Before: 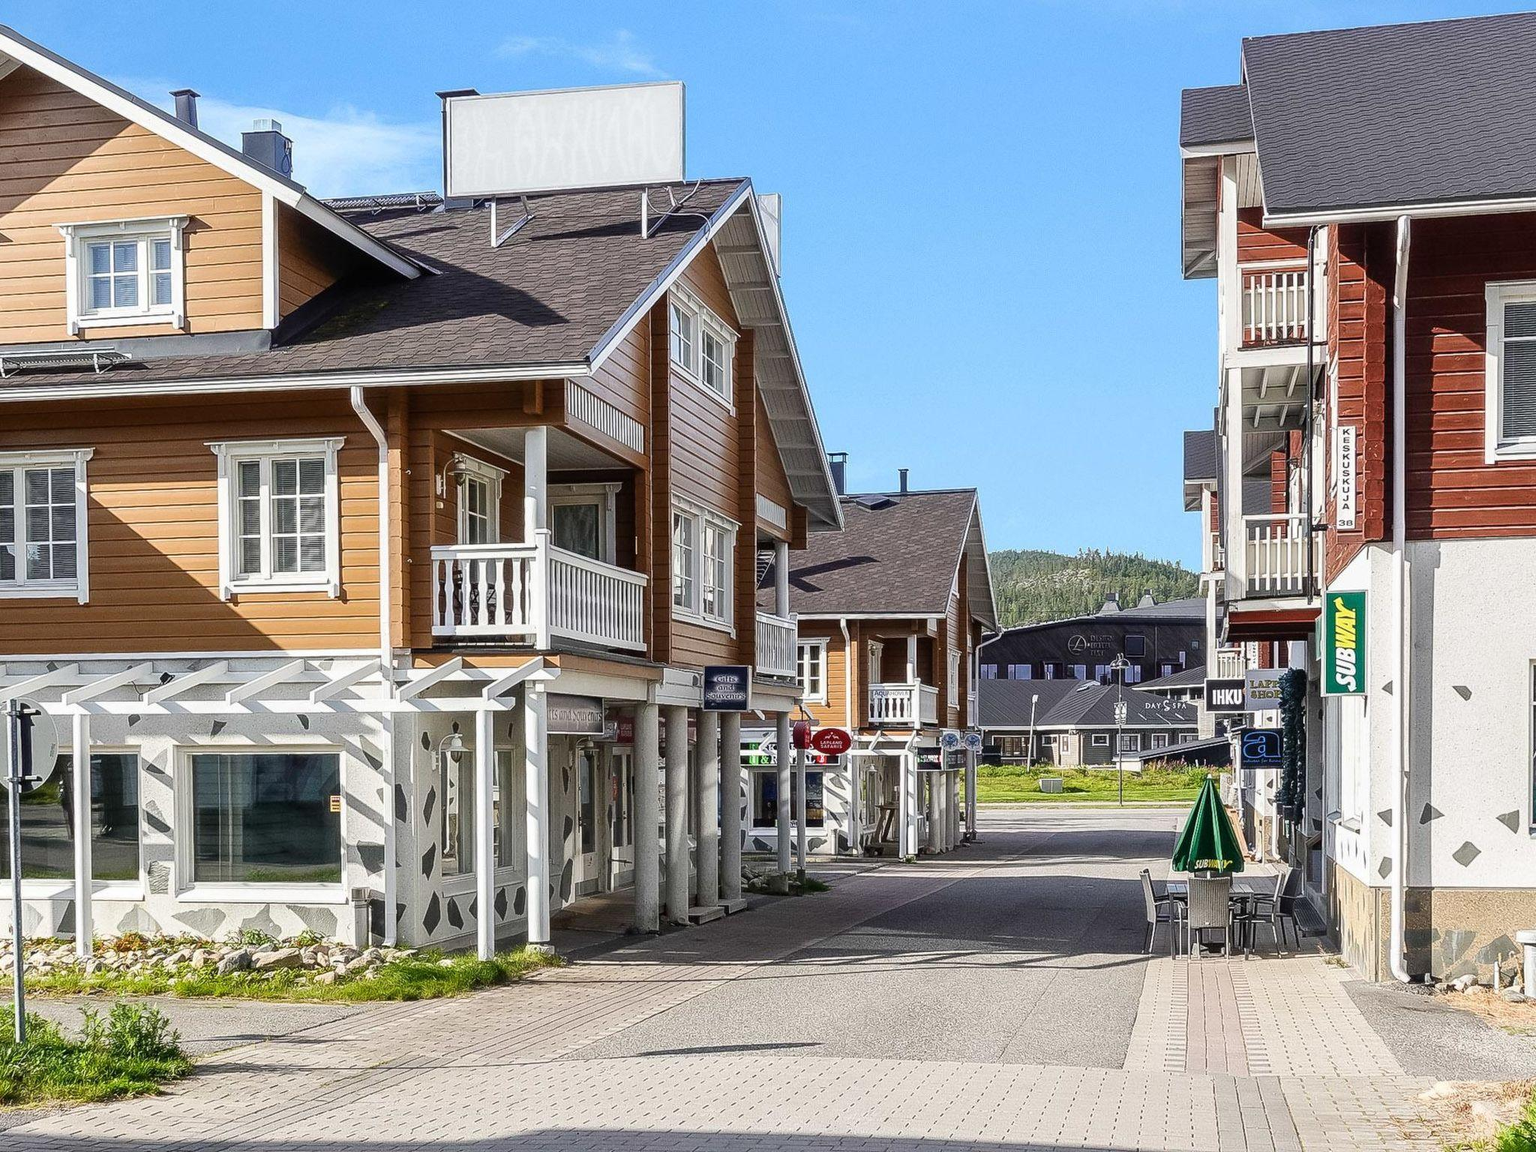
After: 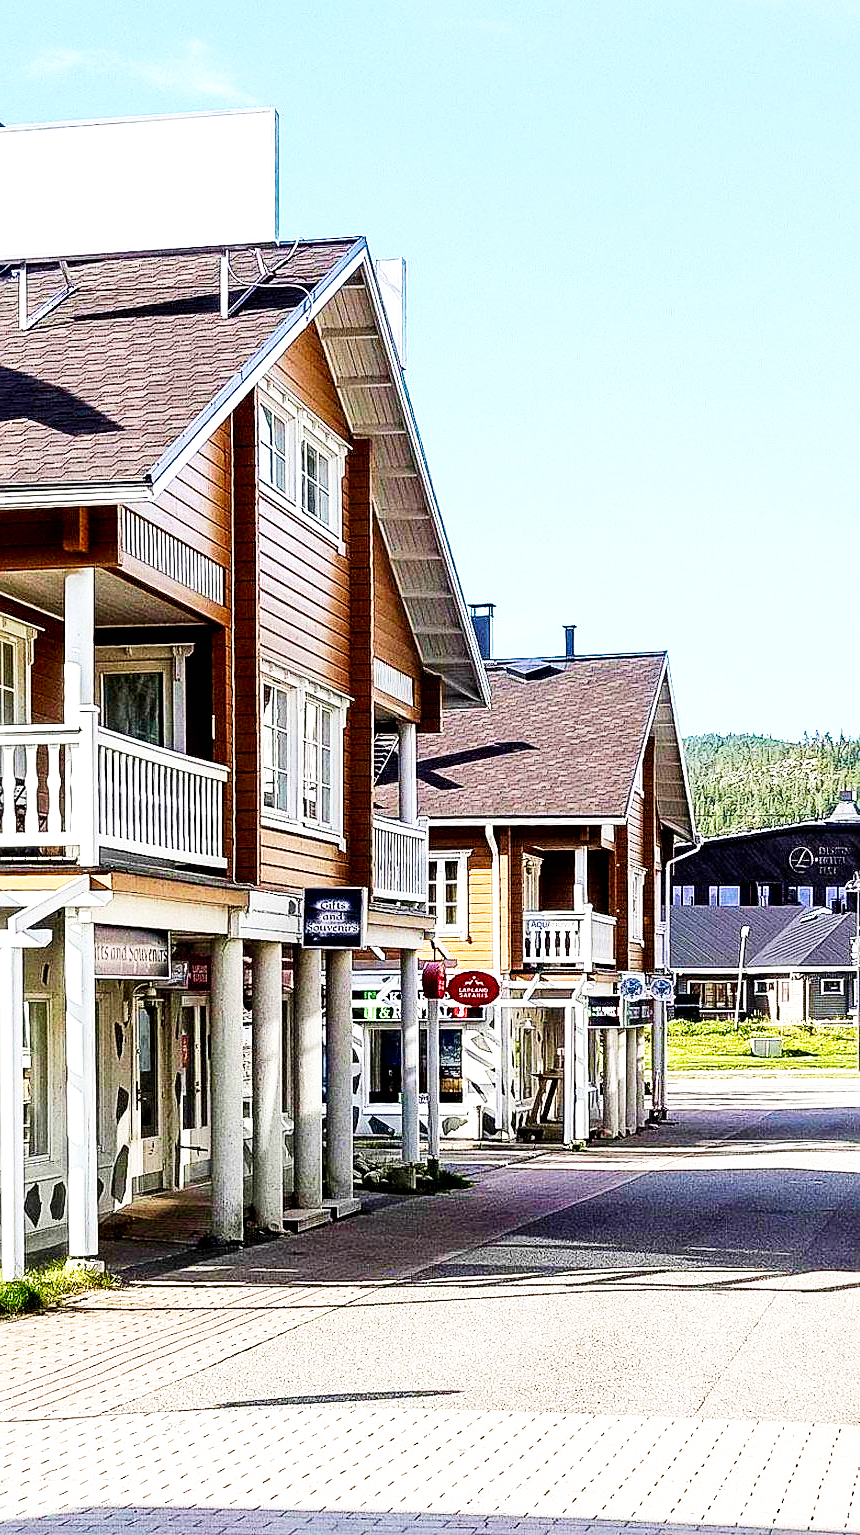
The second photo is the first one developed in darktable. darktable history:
crop: left 31.051%, right 26.91%
shadows and highlights: shadows 11.04, white point adjustment 1.3, highlights -1.48, soften with gaussian
exposure: black level correction 0.011, compensate highlight preservation false
base curve: curves: ch0 [(0, 0) (0.007, 0.004) (0.027, 0.03) (0.046, 0.07) (0.207, 0.54) (0.442, 0.872) (0.673, 0.972) (1, 1)], preserve colors none
velvia: strength 44.62%
sharpen: on, module defaults
